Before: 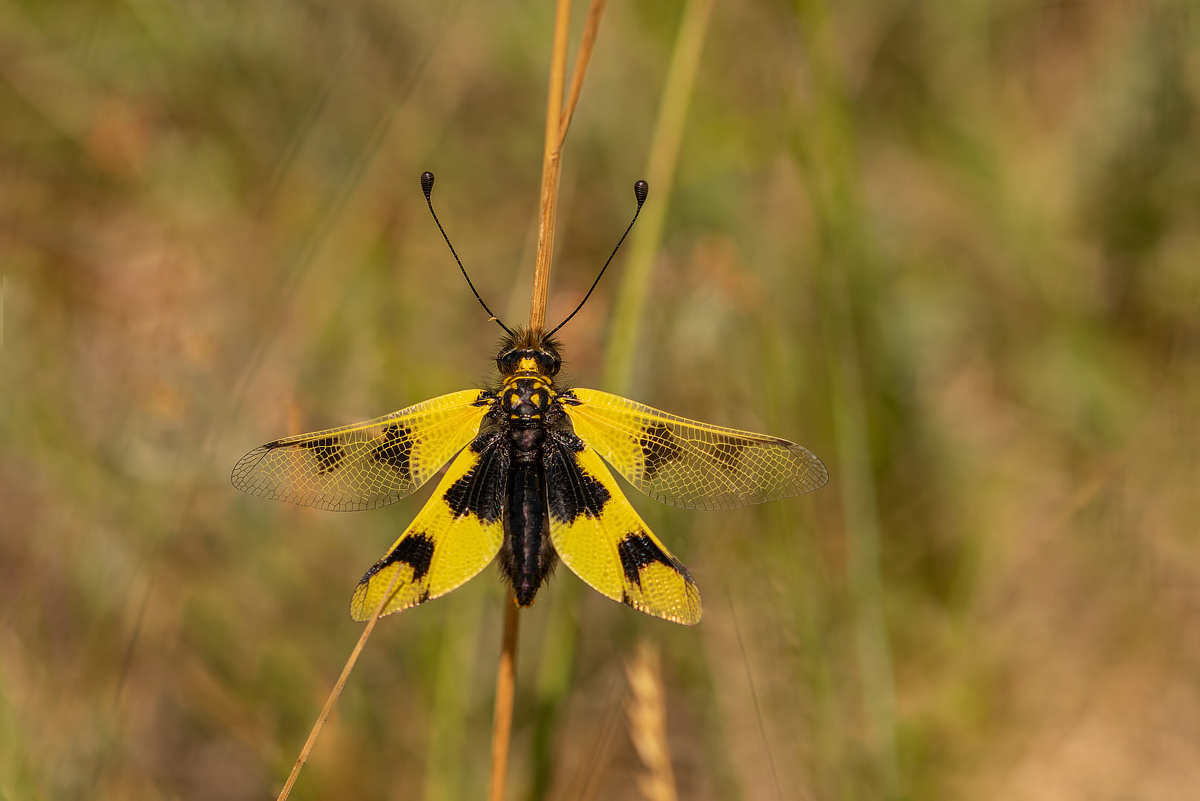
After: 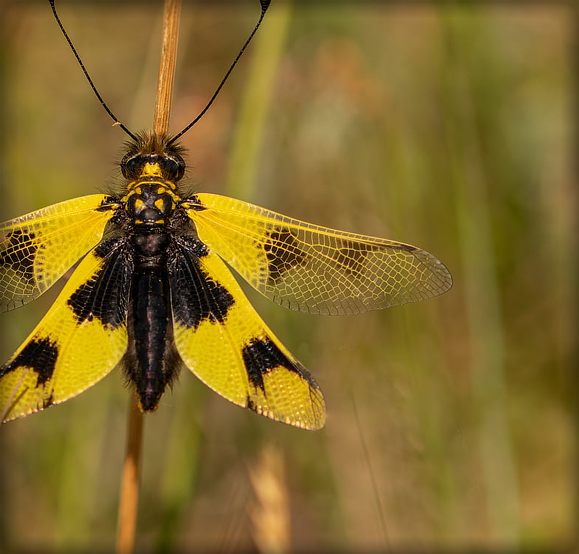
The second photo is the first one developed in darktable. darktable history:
crop: left 31.343%, top 24.383%, right 20.403%, bottom 6.385%
vignetting: fall-off start 93.35%, fall-off radius 6.18%, brightness -0.633, saturation -0.012, automatic ratio true, width/height ratio 1.331, shape 0.05
